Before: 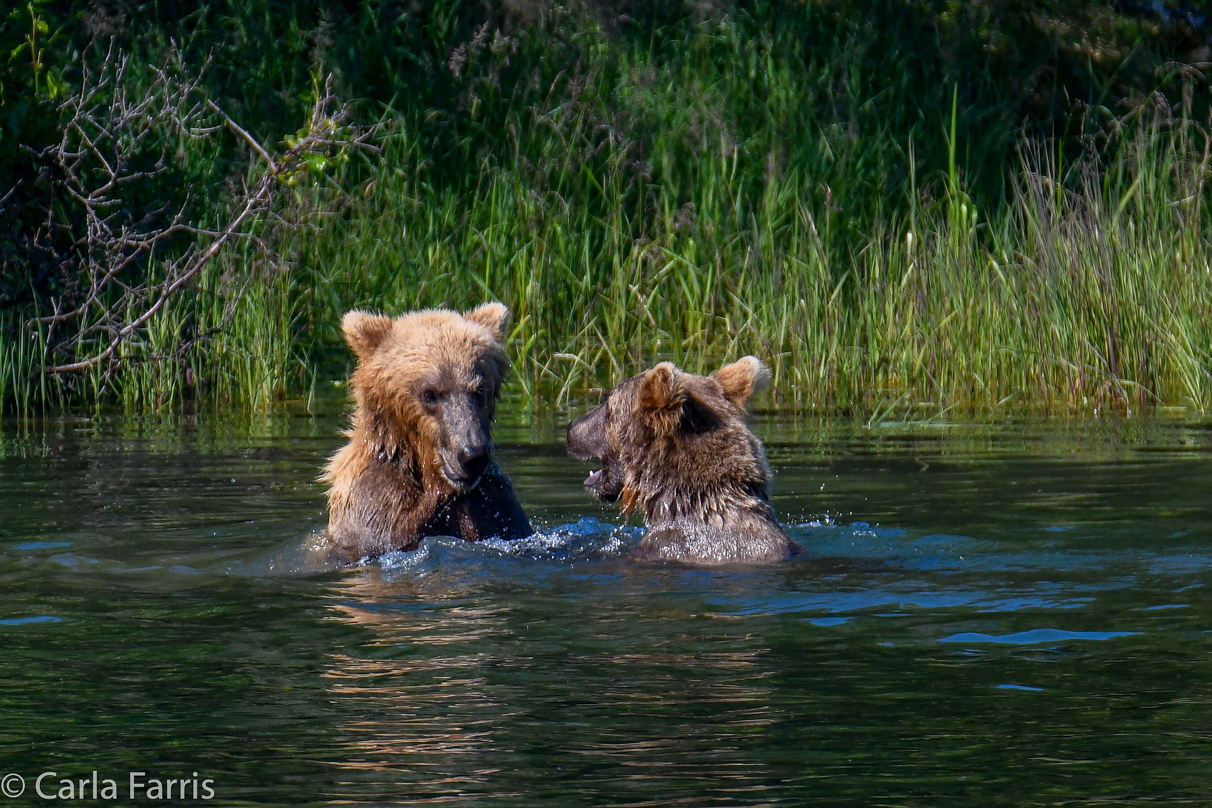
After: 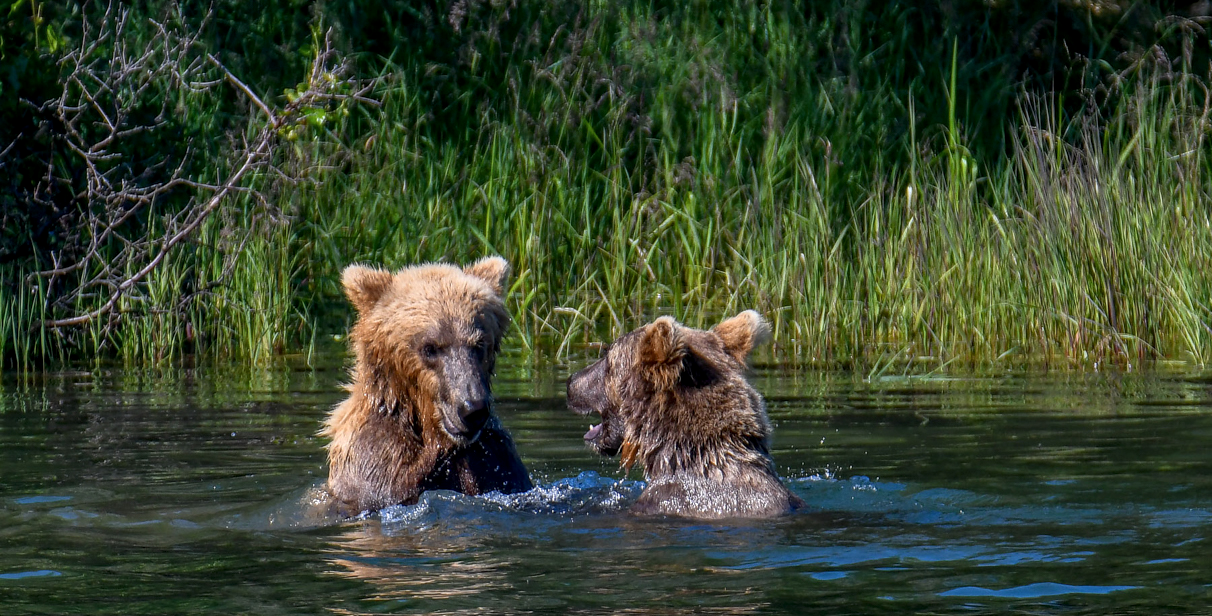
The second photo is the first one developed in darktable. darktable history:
crop: top 5.711%, bottom 17.939%
local contrast: on, module defaults
